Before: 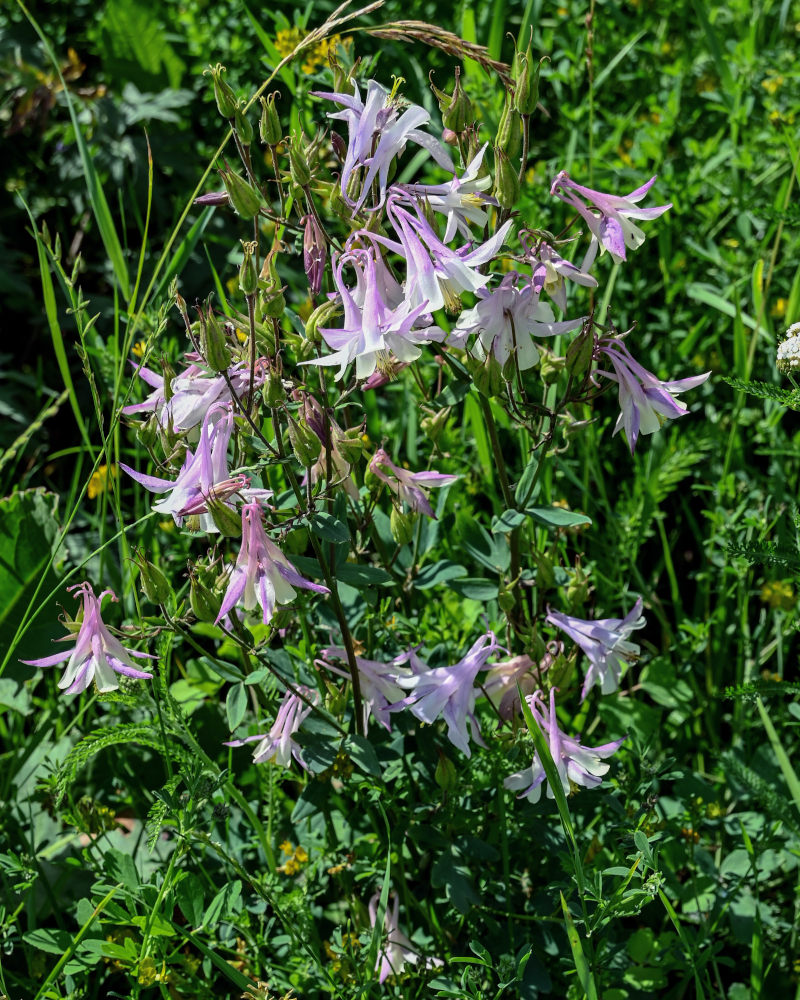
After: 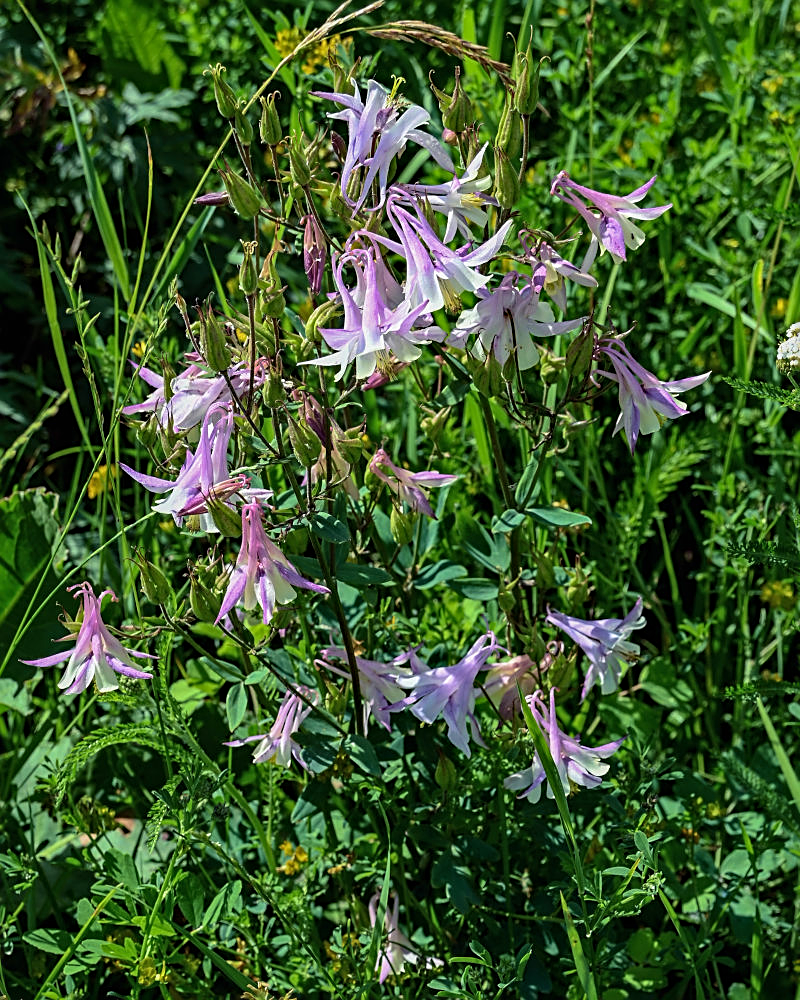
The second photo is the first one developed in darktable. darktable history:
haze removal: adaptive false
exposure: black level correction 0, compensate highlight preservation false
velvia: on, module defaults
sharpen: on, module defaults
